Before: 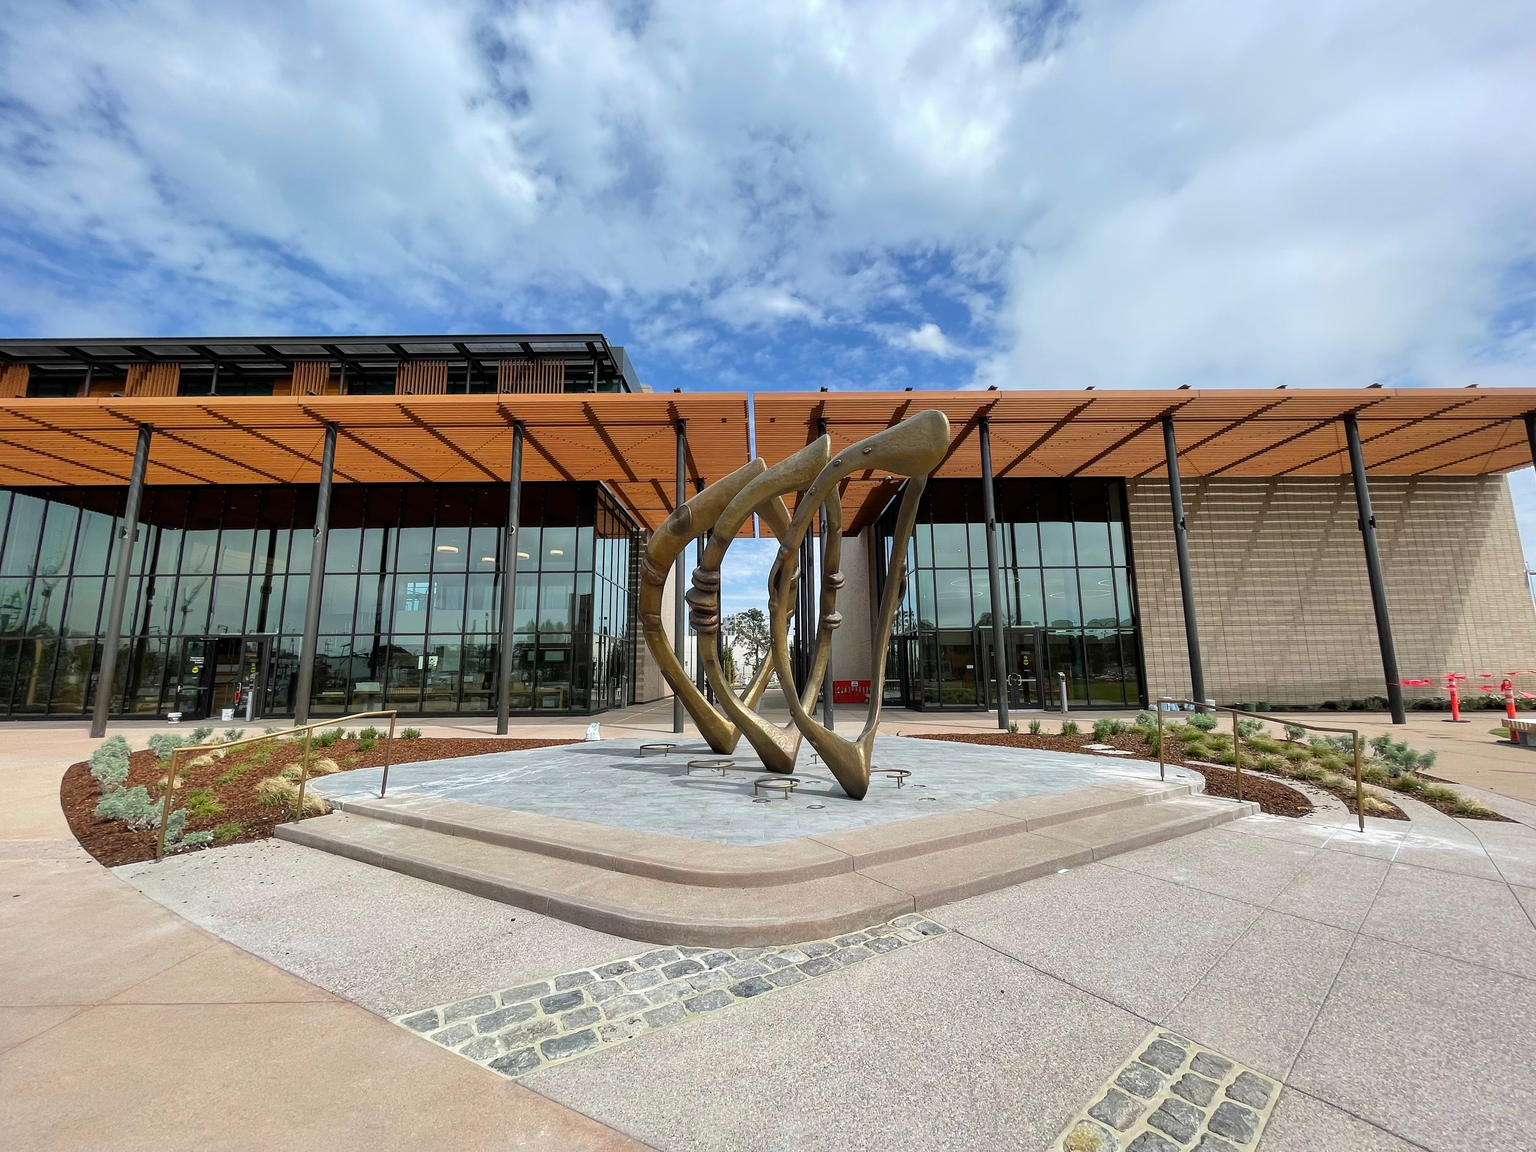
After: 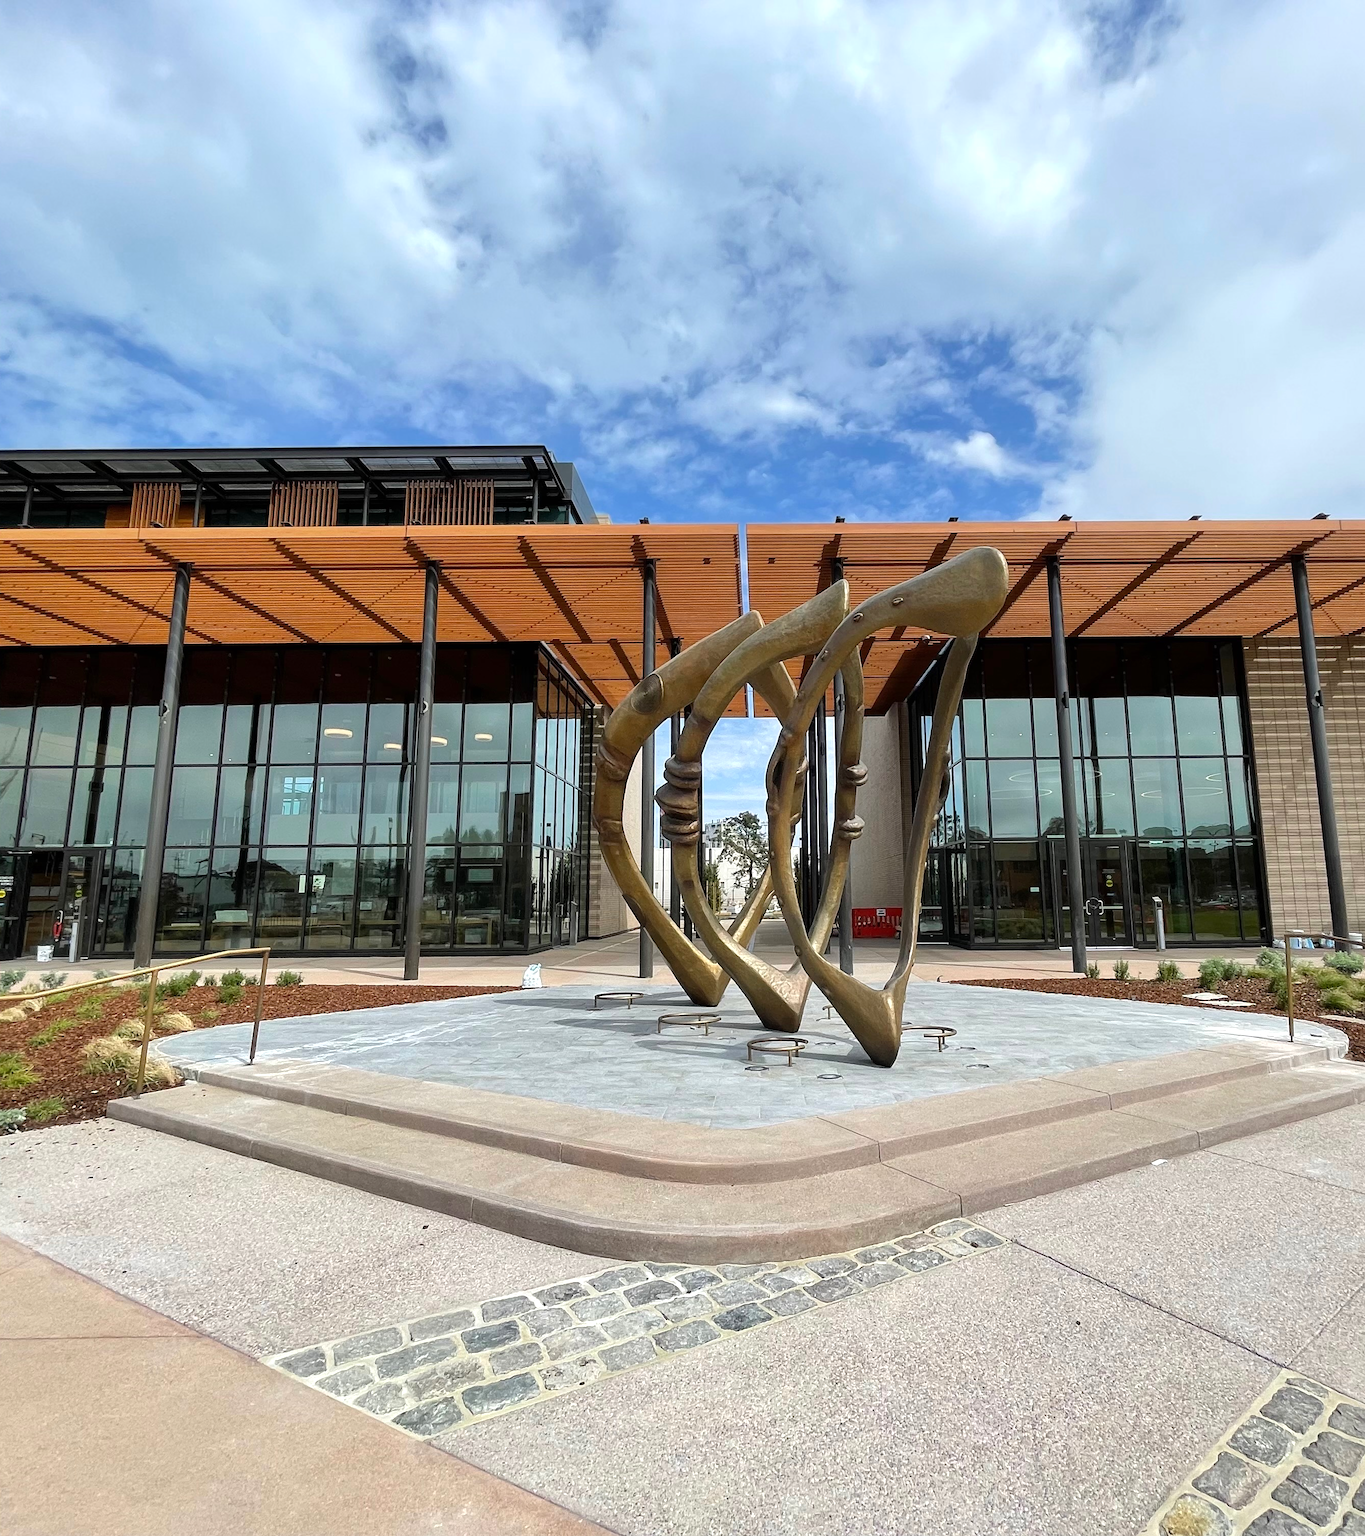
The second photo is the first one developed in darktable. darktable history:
levels: levels [0, 0.474, 0.947]
crop and rotate: left 12.673%, right 20.66%
